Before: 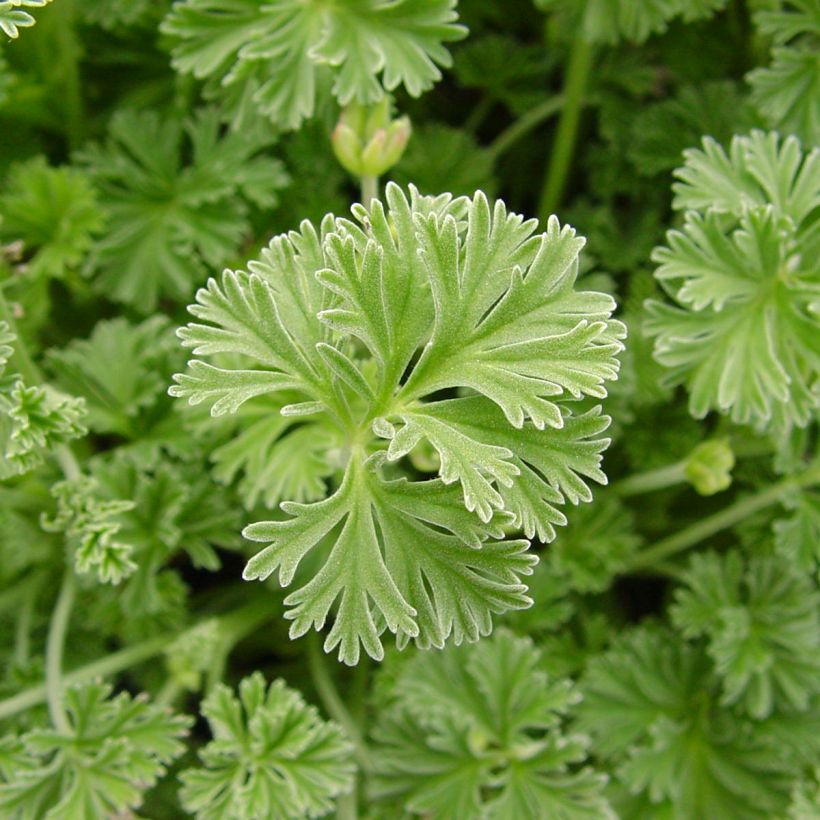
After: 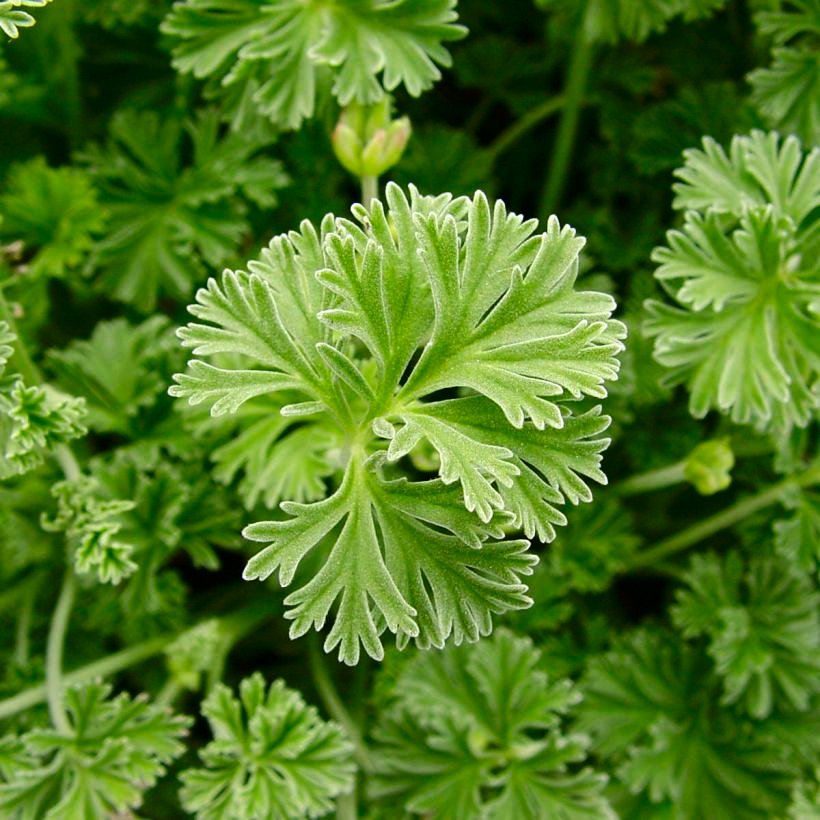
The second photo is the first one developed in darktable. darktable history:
contrast brightness saturation: contrast 0.19, brightness -0.11, saturation 0.21
white balance: red 0.986, blue 1.01
